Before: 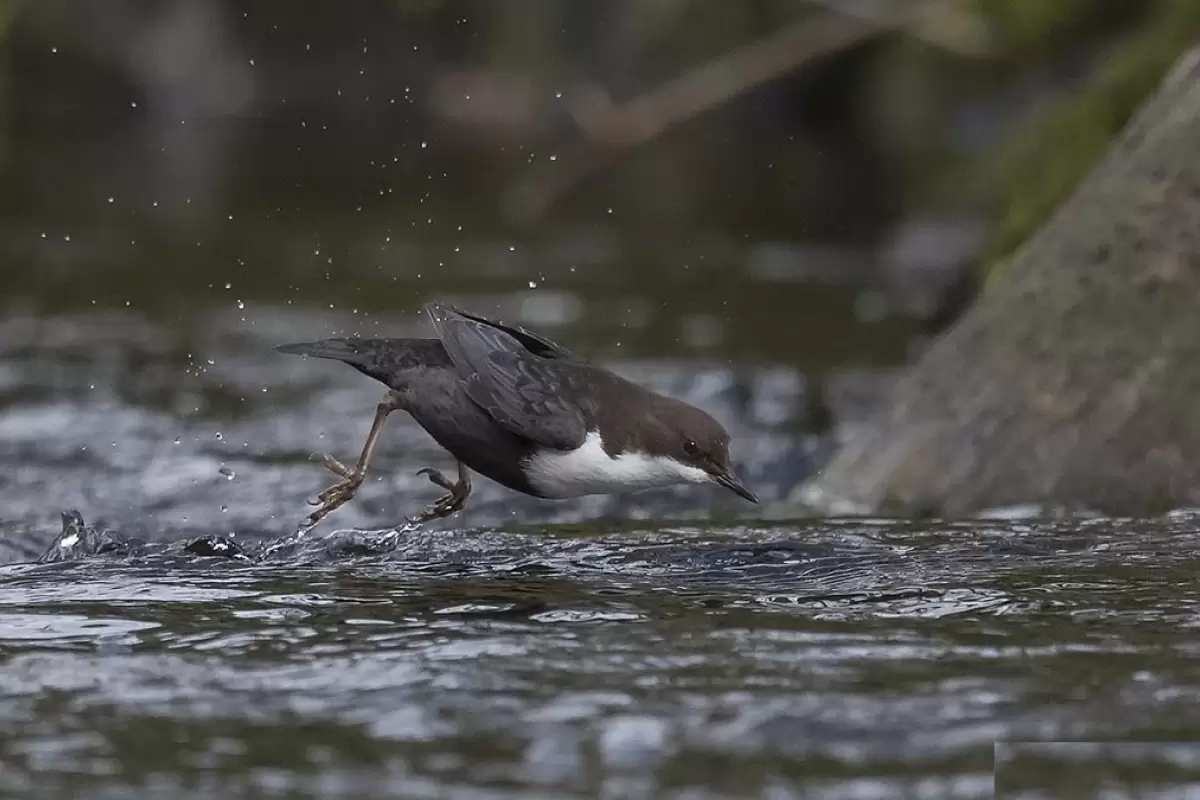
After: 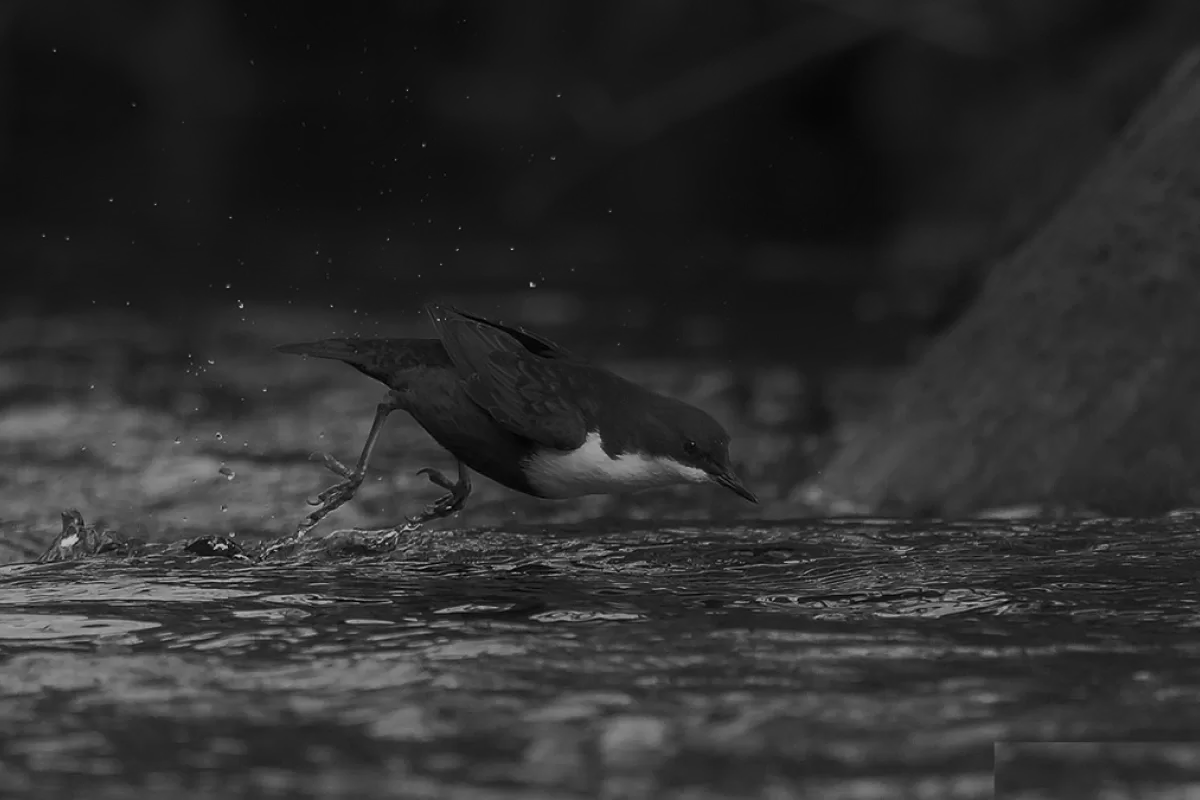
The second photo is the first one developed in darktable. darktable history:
shadows and highlights: shadows -88.03, highlights -35.45, shadows color adjustment 99.15%, highlights color adjustment 0%, soften with gaussian
color zones: curves: ch0 [(0.004, 0.388) (0.125, 0.392) (0.25, 0.404) (0.375, 0.5) (0.5, 0.5) (0.625, 0.5) (0.75, 0.5) (0.875, 0.5)]; ch1 [(0, 0.5) (0.125, 0.5) (0.25, 0.5) (0.375, 0.124) (0.524, 0.124) (0.645, 0.128) (0.789, 0.132) (0.914, 0.096) (0.998, 0.068)]
monochrome: a 79.32, b 81.83, size 1.1
